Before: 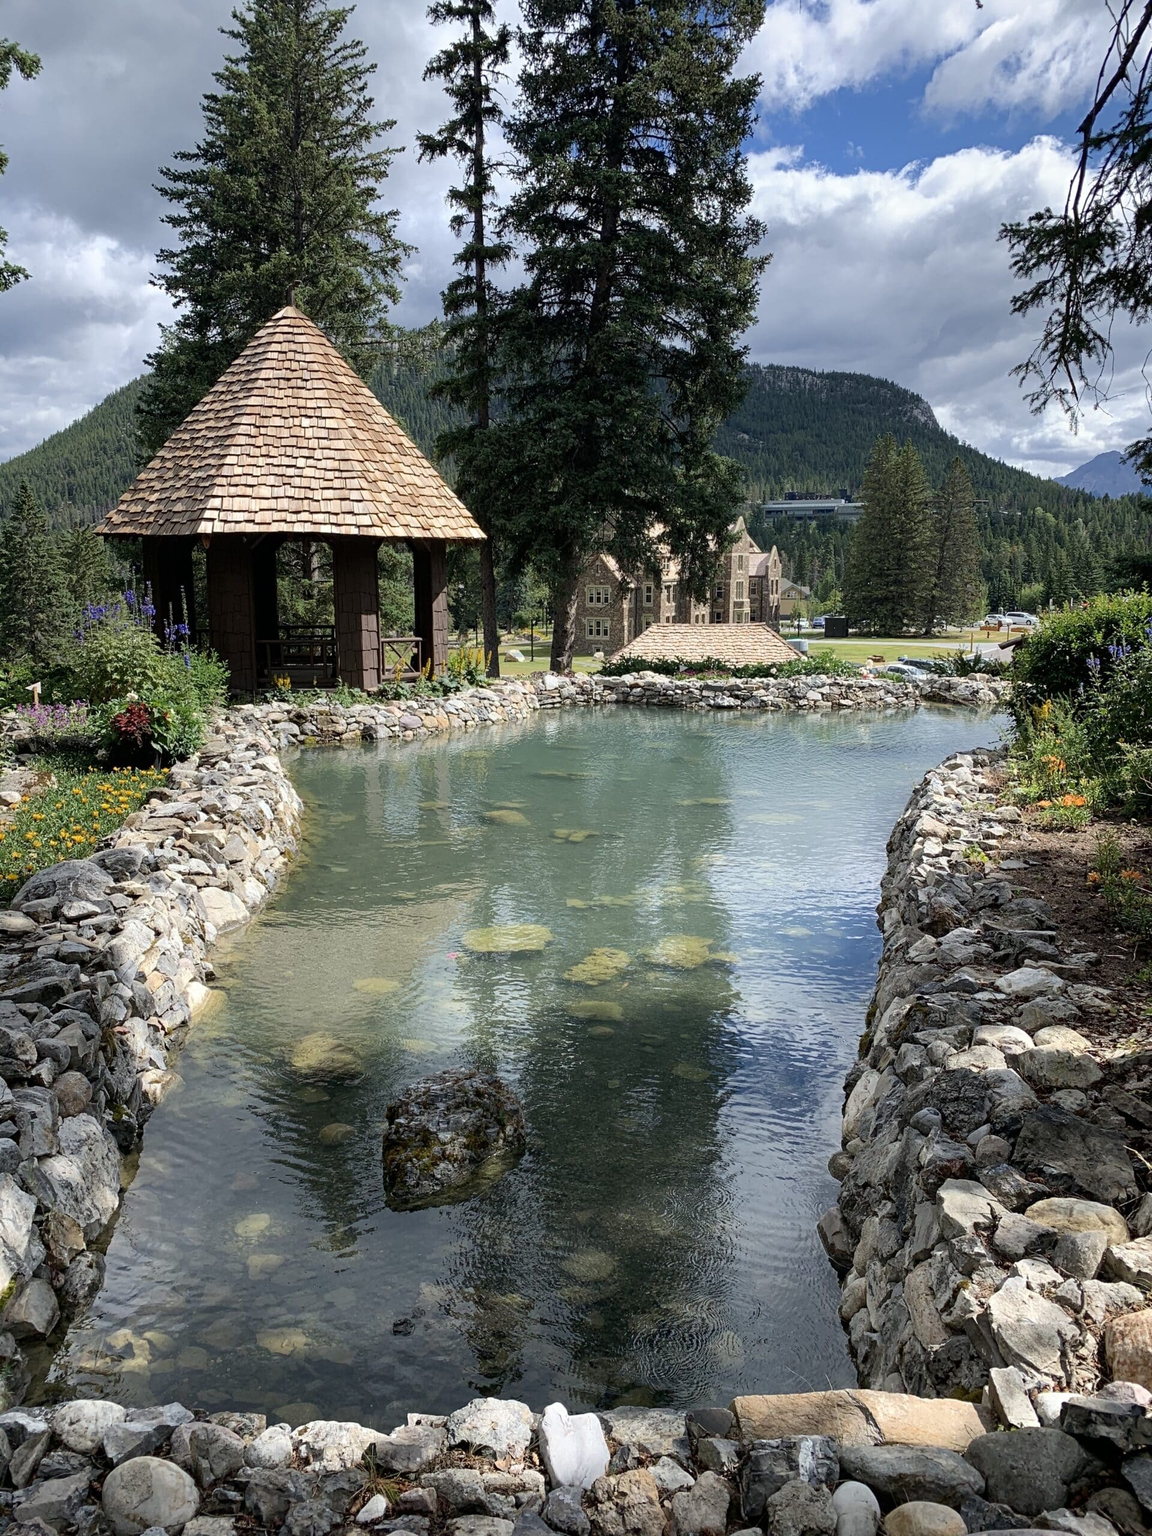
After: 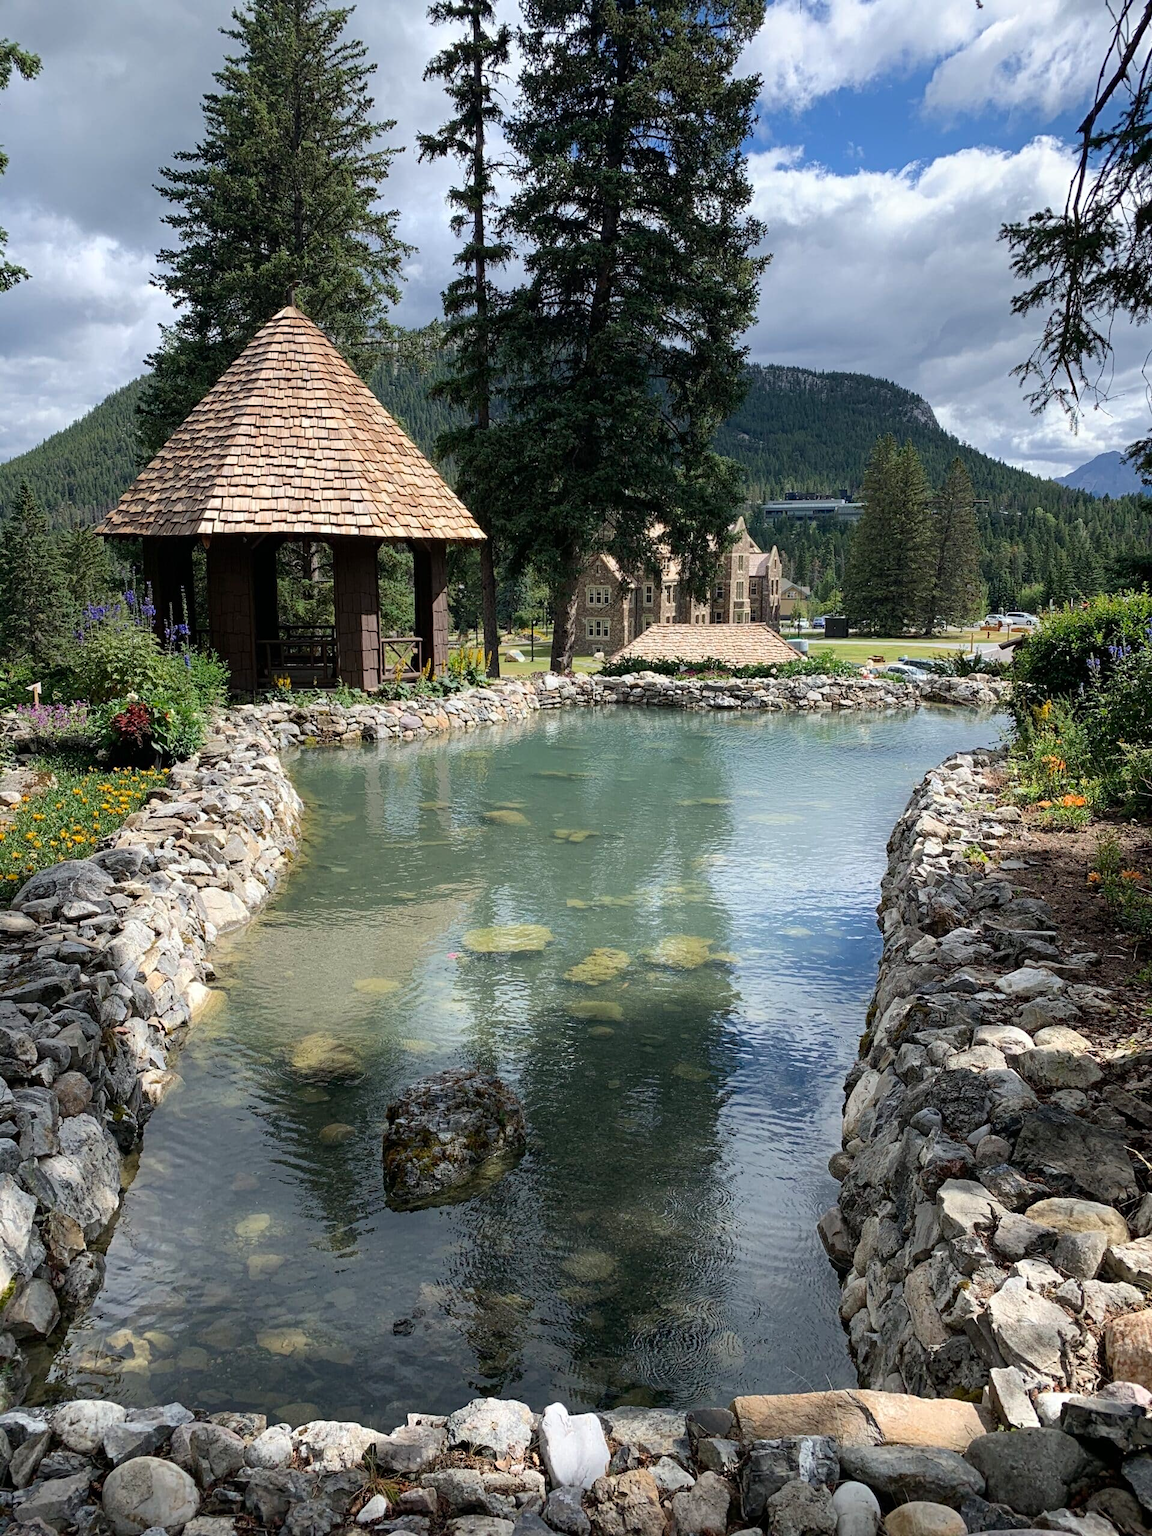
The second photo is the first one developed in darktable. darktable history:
shadows and highlights: radius 95.15, shadows -13.86, white point adjustment 0.238, highlights 32.26, compress 48.28%, soften with gaussian
